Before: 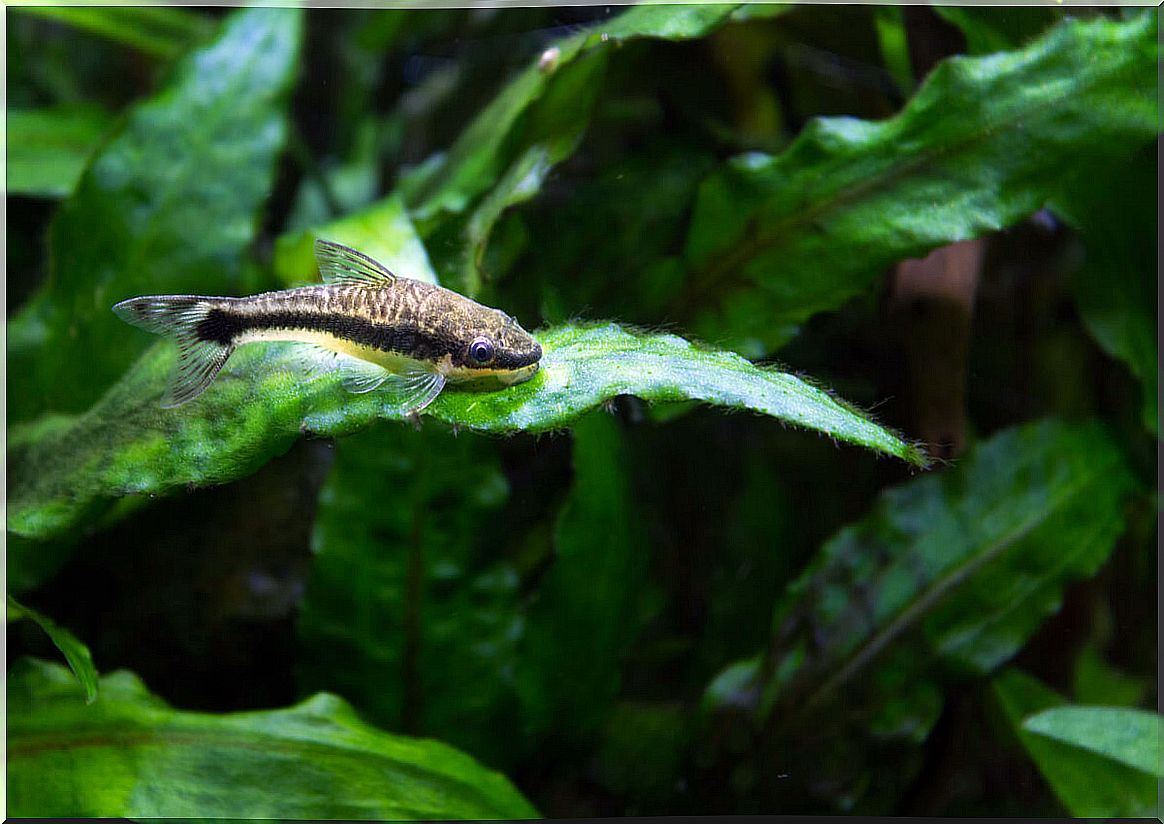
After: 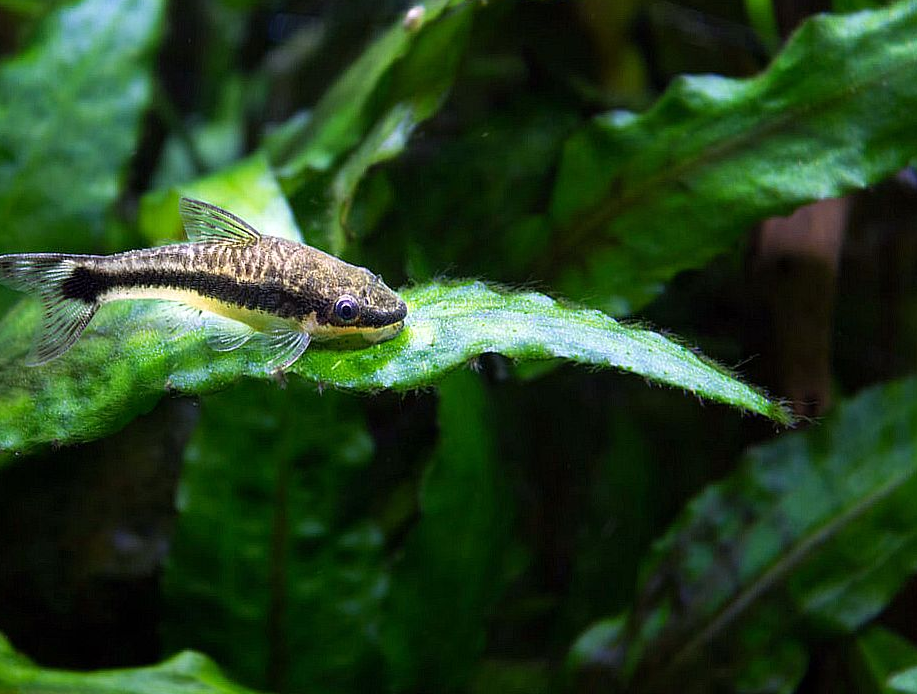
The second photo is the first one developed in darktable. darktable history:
crop: left 11.616%, top 5.13%, right 9.6%, bottom 10.543%
